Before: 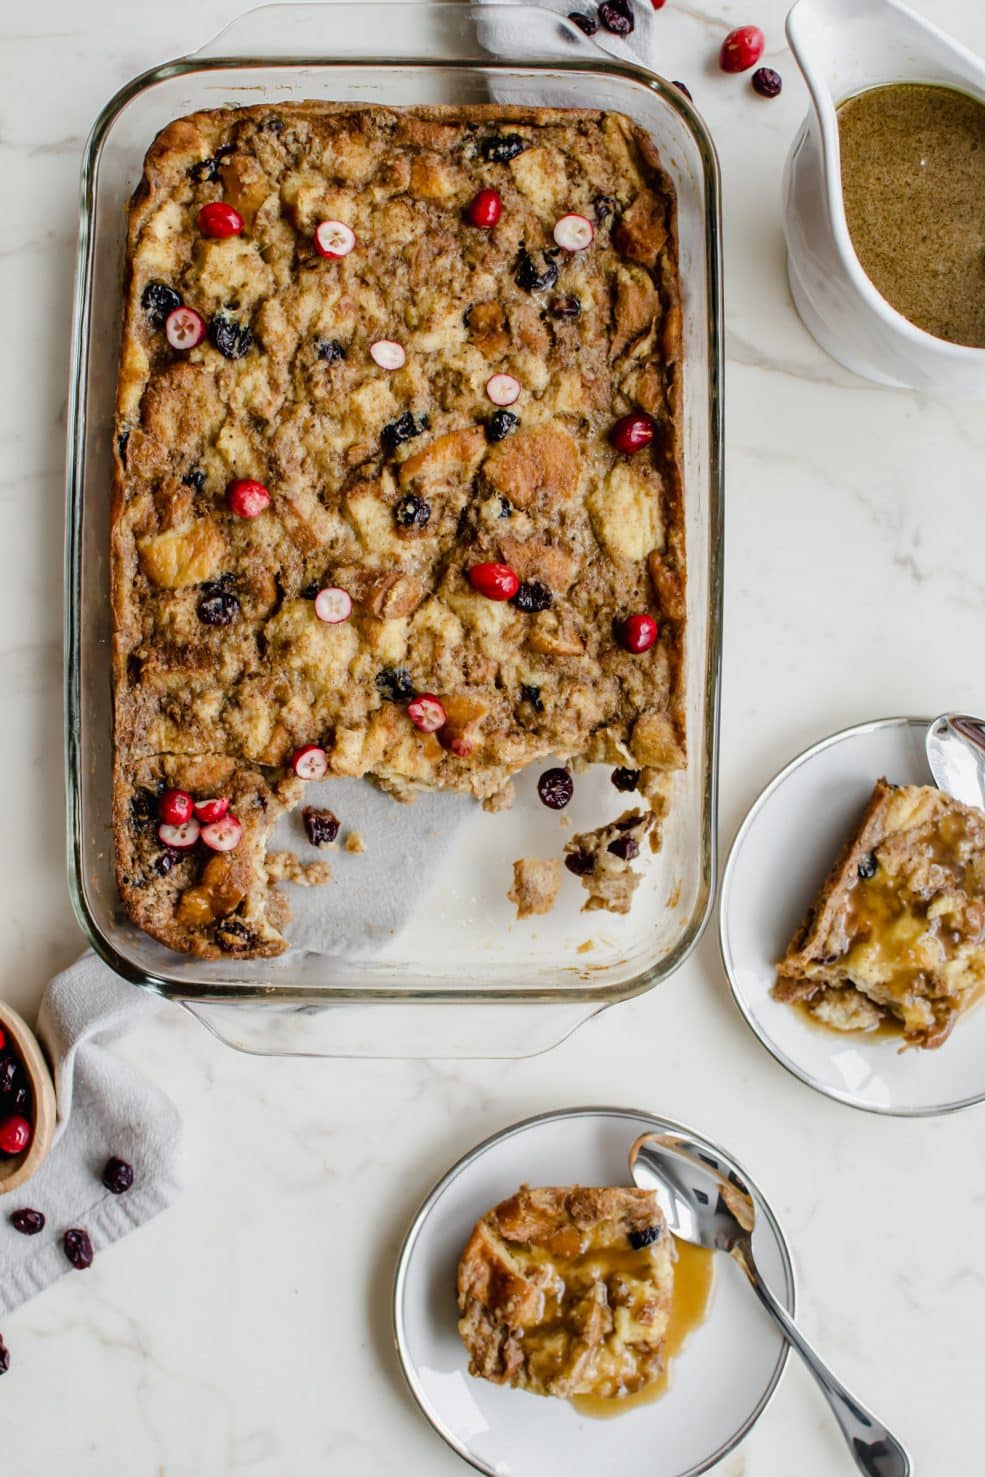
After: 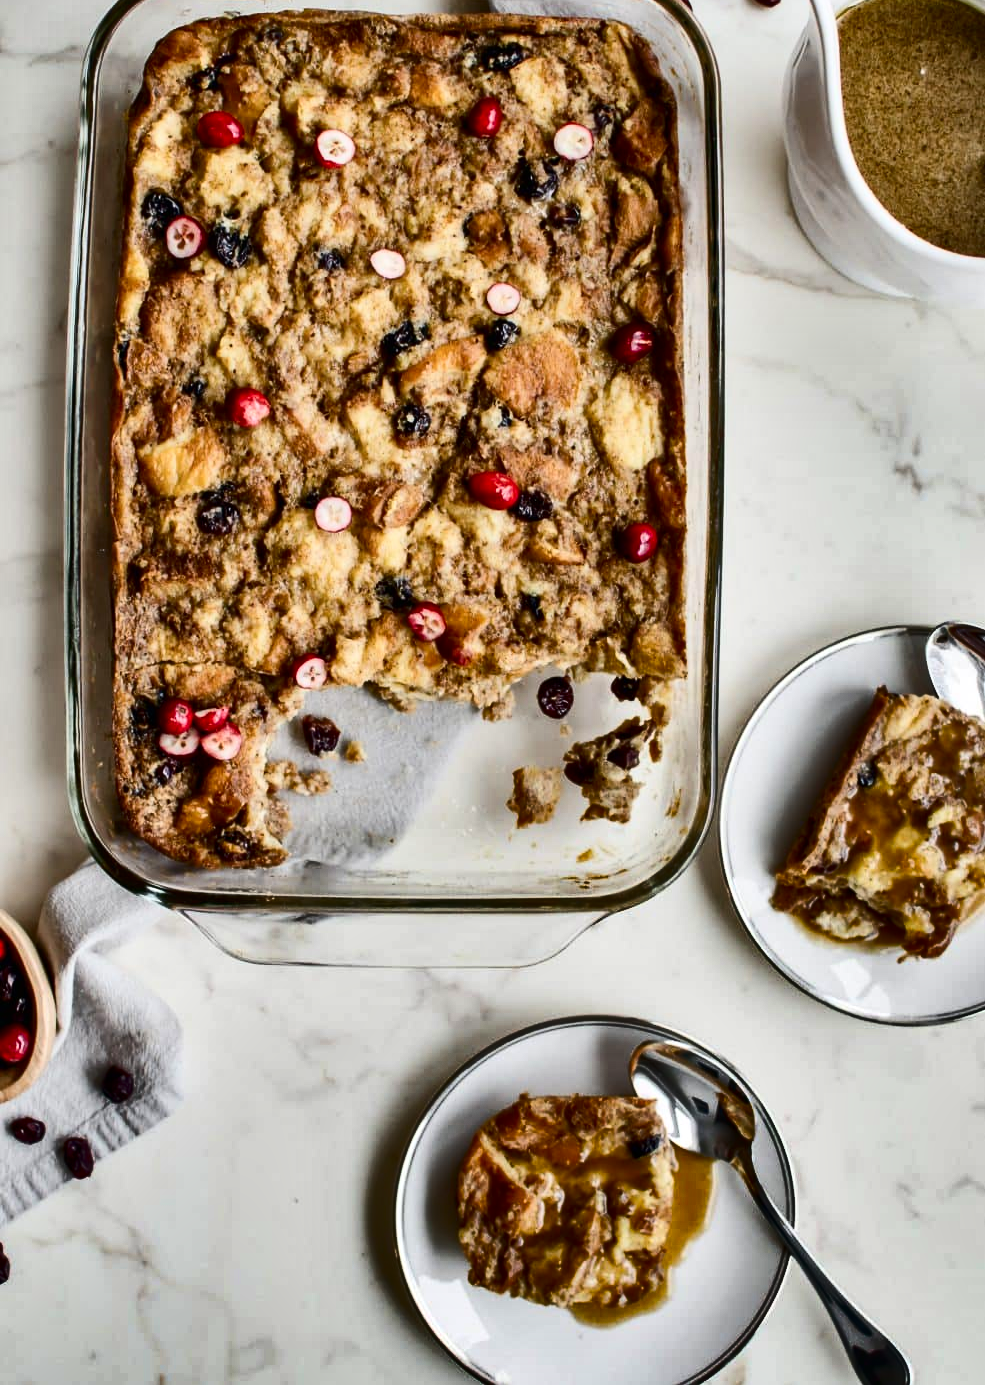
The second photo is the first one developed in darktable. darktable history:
crop and rotate: top 6.197%
shadows and highlights: shadows 18.16, highlights -84.26, soften with gaussian
exposure: exposure 0.126 EV, compensate highlight preservation false
contrast brightness saturation: contrast 0.278
